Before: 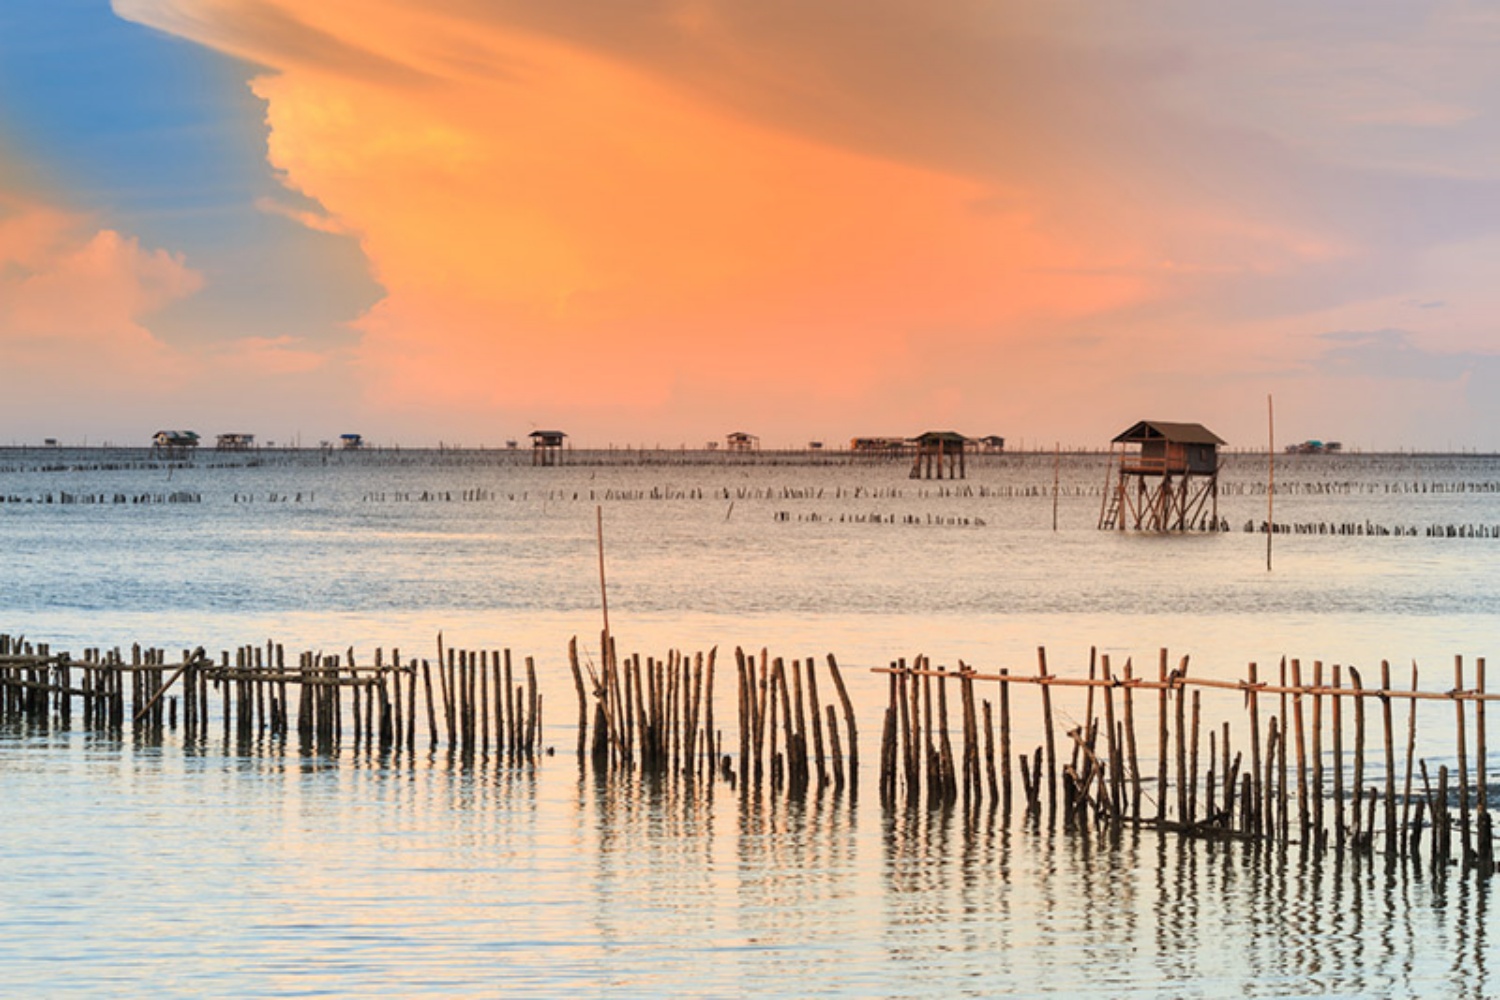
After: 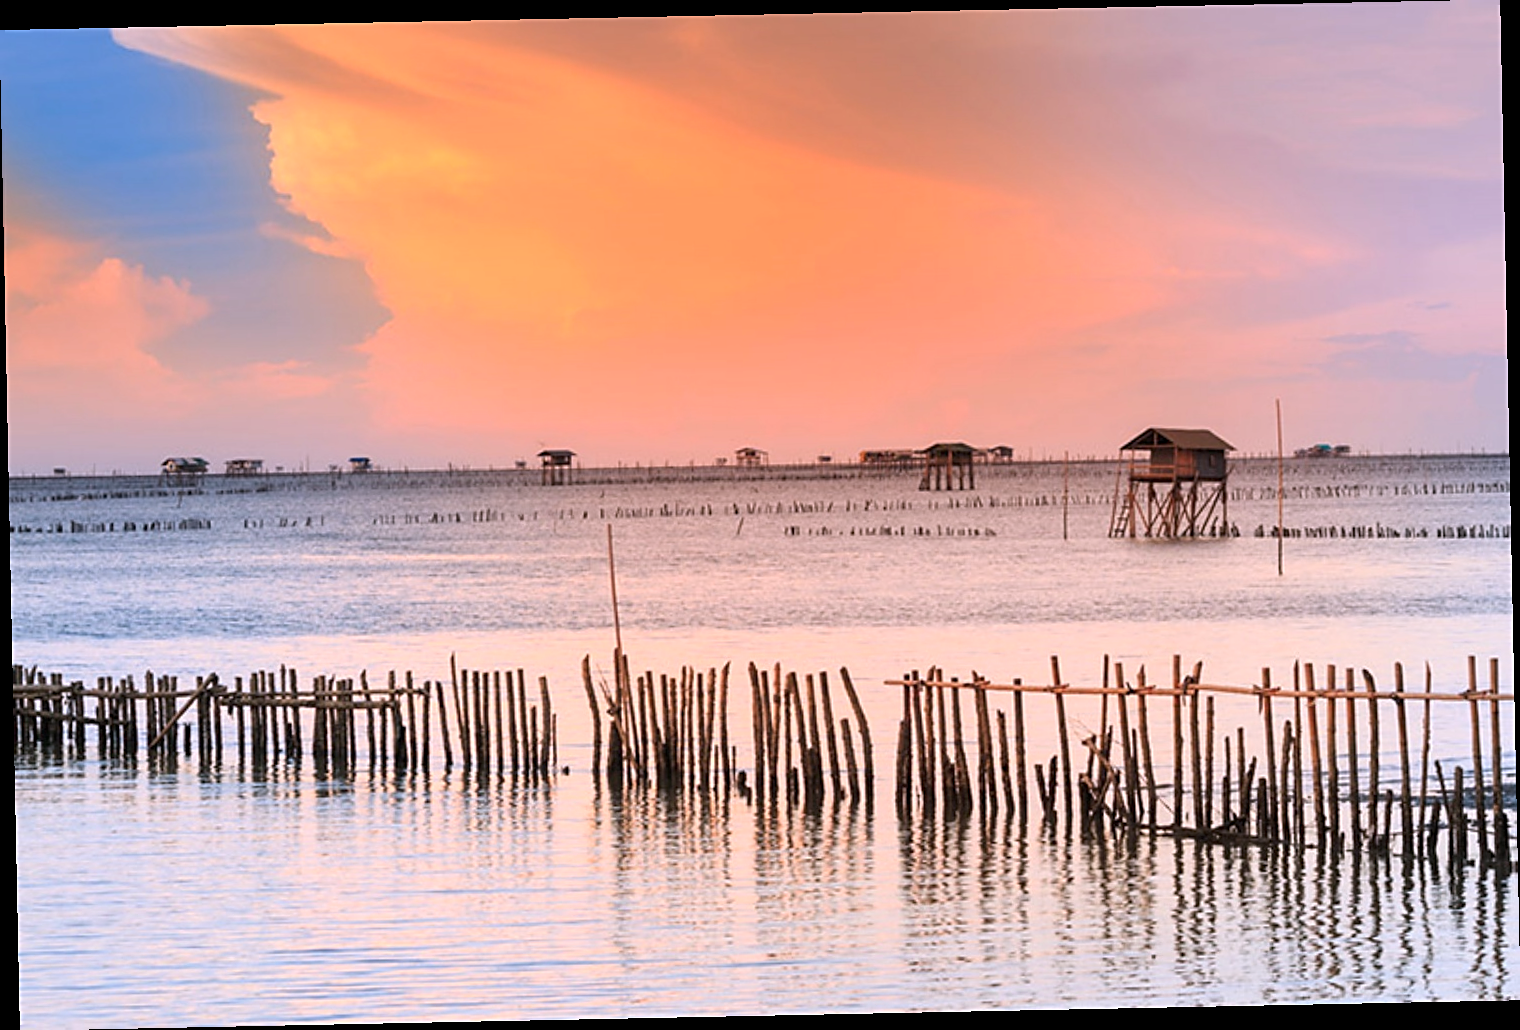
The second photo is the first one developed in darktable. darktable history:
sharpen: on, module defaults
rotate and perspective: rotation -1.17°, automatic cropping off
white balance: red 1.066, blue 1.119
